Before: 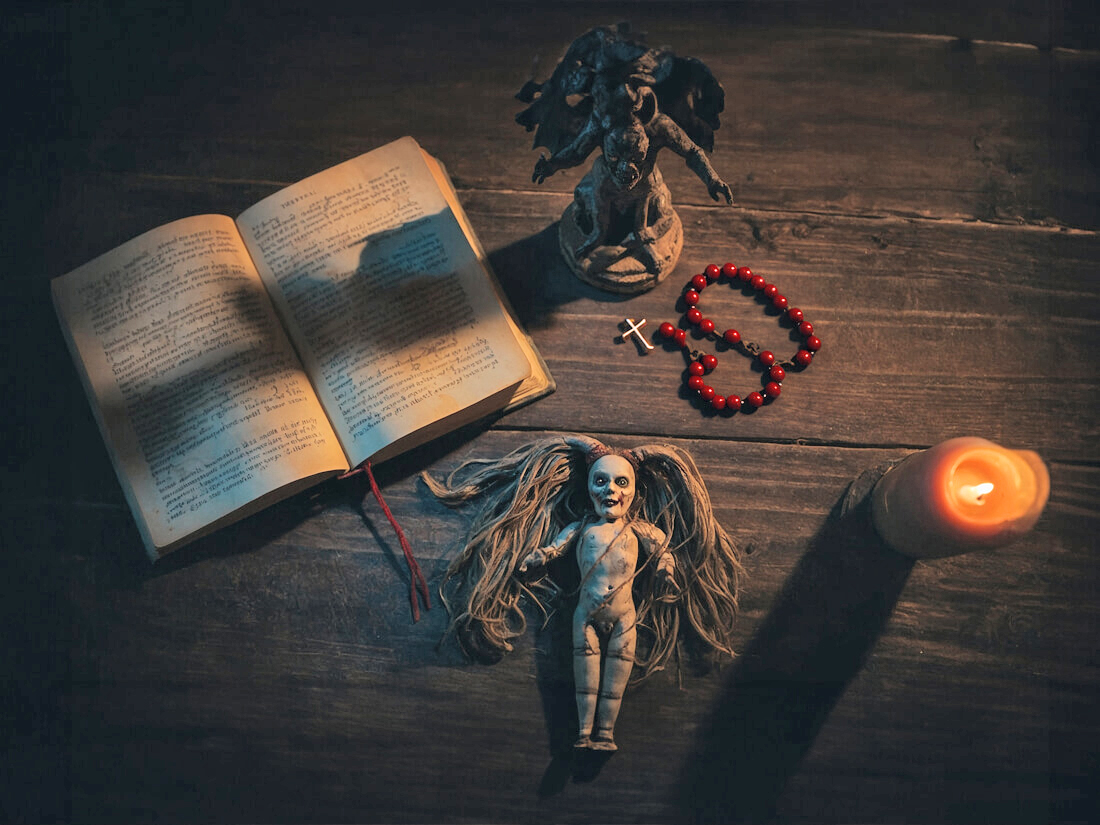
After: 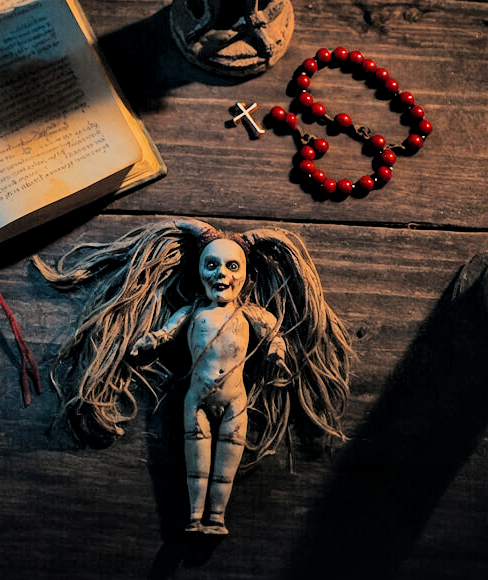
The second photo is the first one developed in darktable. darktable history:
color balance: output saturation 120%
filmic rgb: black relative exposure -5 EV, hardness 2.88, contrast 1.3
crop: left 35.432%, top 26.233%, right 20.145%, bottom 3.432%
local contrast: mode bilateral grid, contrast 20, coarseness 50, detail 120%, midtone range 0.2
